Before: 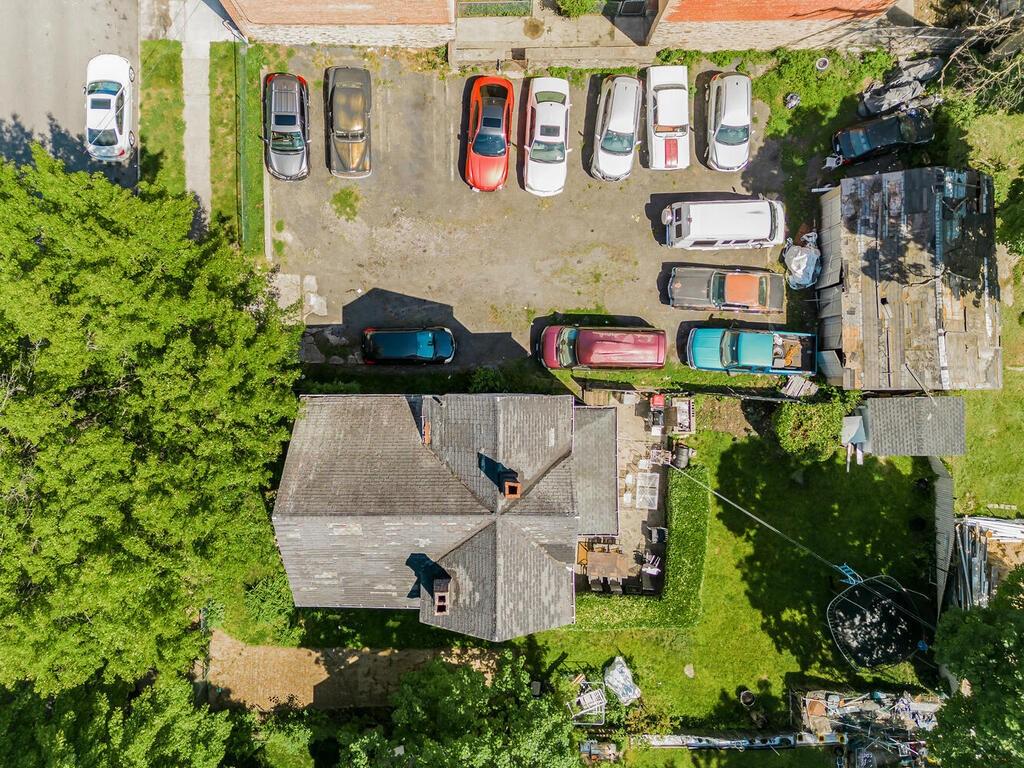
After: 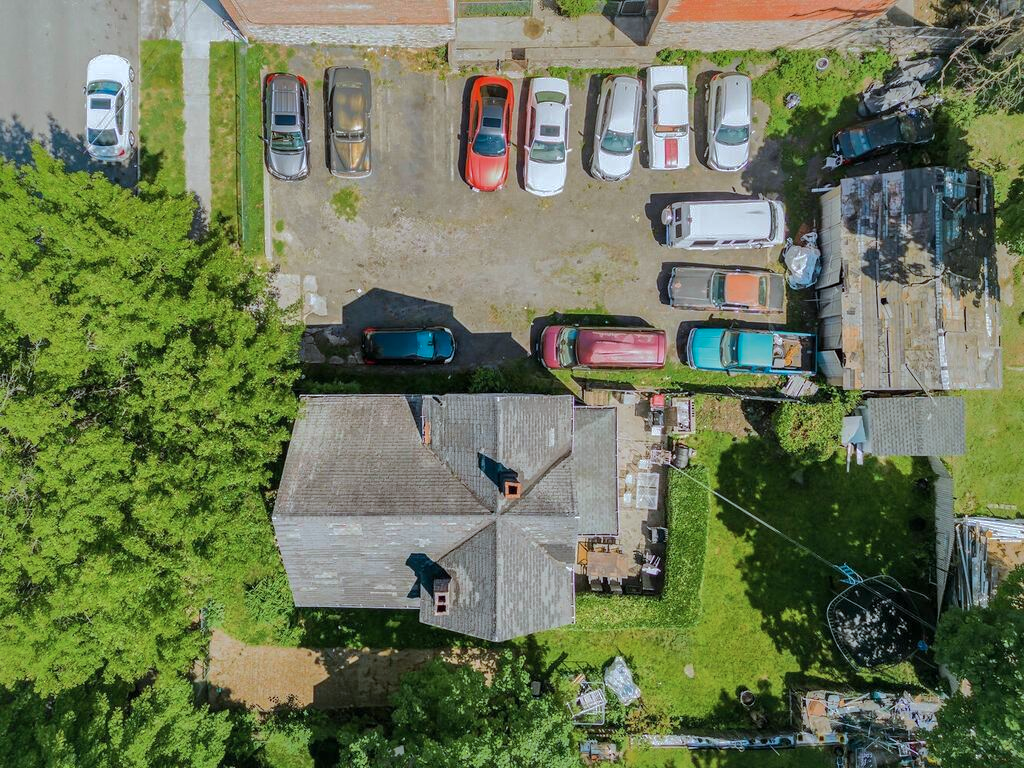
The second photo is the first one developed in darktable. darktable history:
color correction: highlights a* -4.01, highlights b* -11.13
shadows and highlights: shadows 25.25, highlights -69.85
